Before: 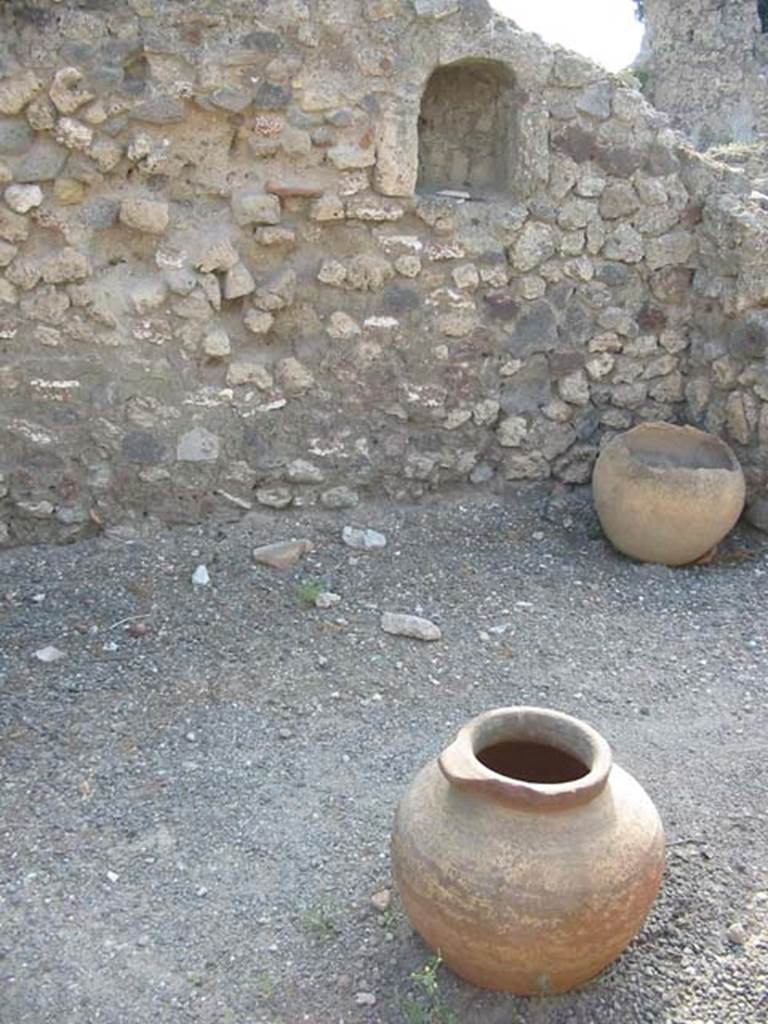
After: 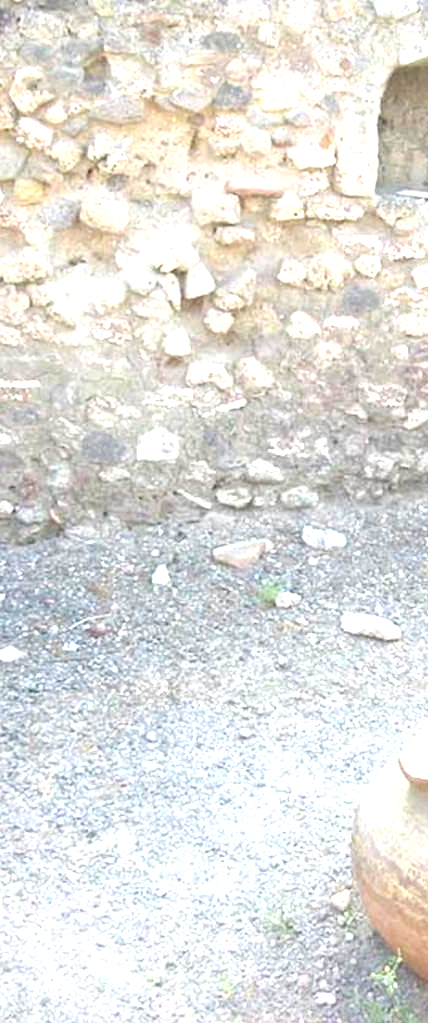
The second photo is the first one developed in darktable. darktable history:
tone equalizer: -7 EV 0.202 EV, -6 EV 0.143 EV, -5 EV 0.103 EV, -4 EV 0.041 EV, -2 EV -0.033 EV, -1 EV -0.026 EV, +0 EV -0.041 EV, mask exposure compensation -0.496 EV
exposure: exposure 1.503 EV, compensate highlight preservation false
crop: left 5.304%, right 38.935%
